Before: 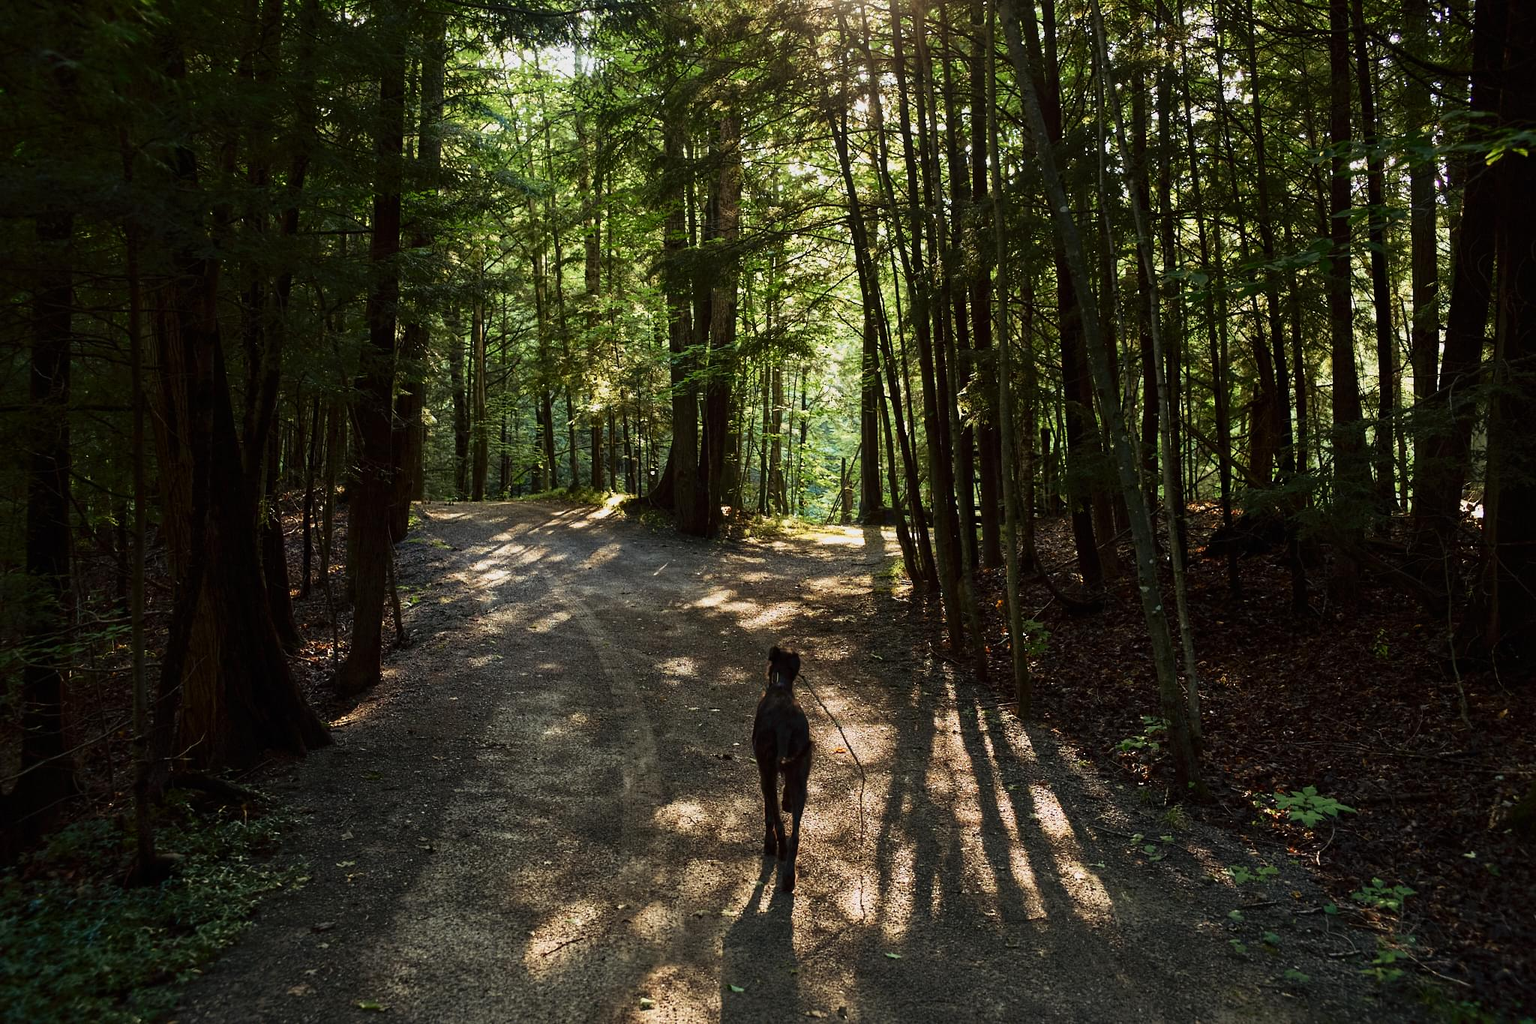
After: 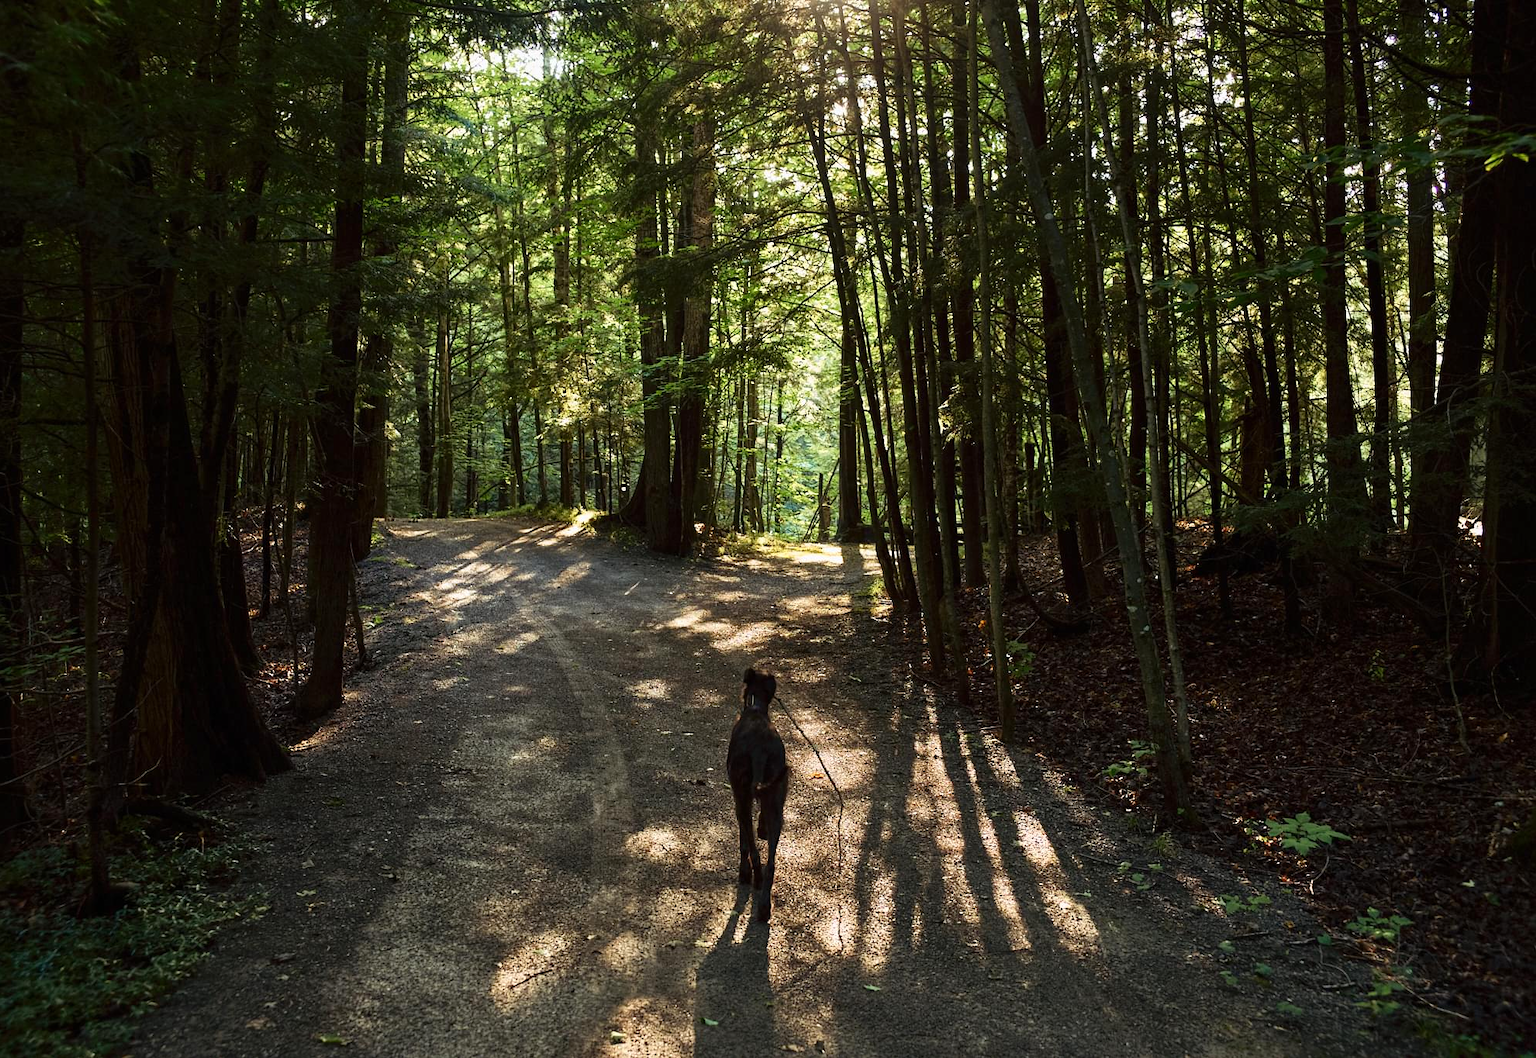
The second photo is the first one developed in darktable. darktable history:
crop and rotate: left 3.238%
exposure: exposure 0.207 EV, compensate highlight preservation false
